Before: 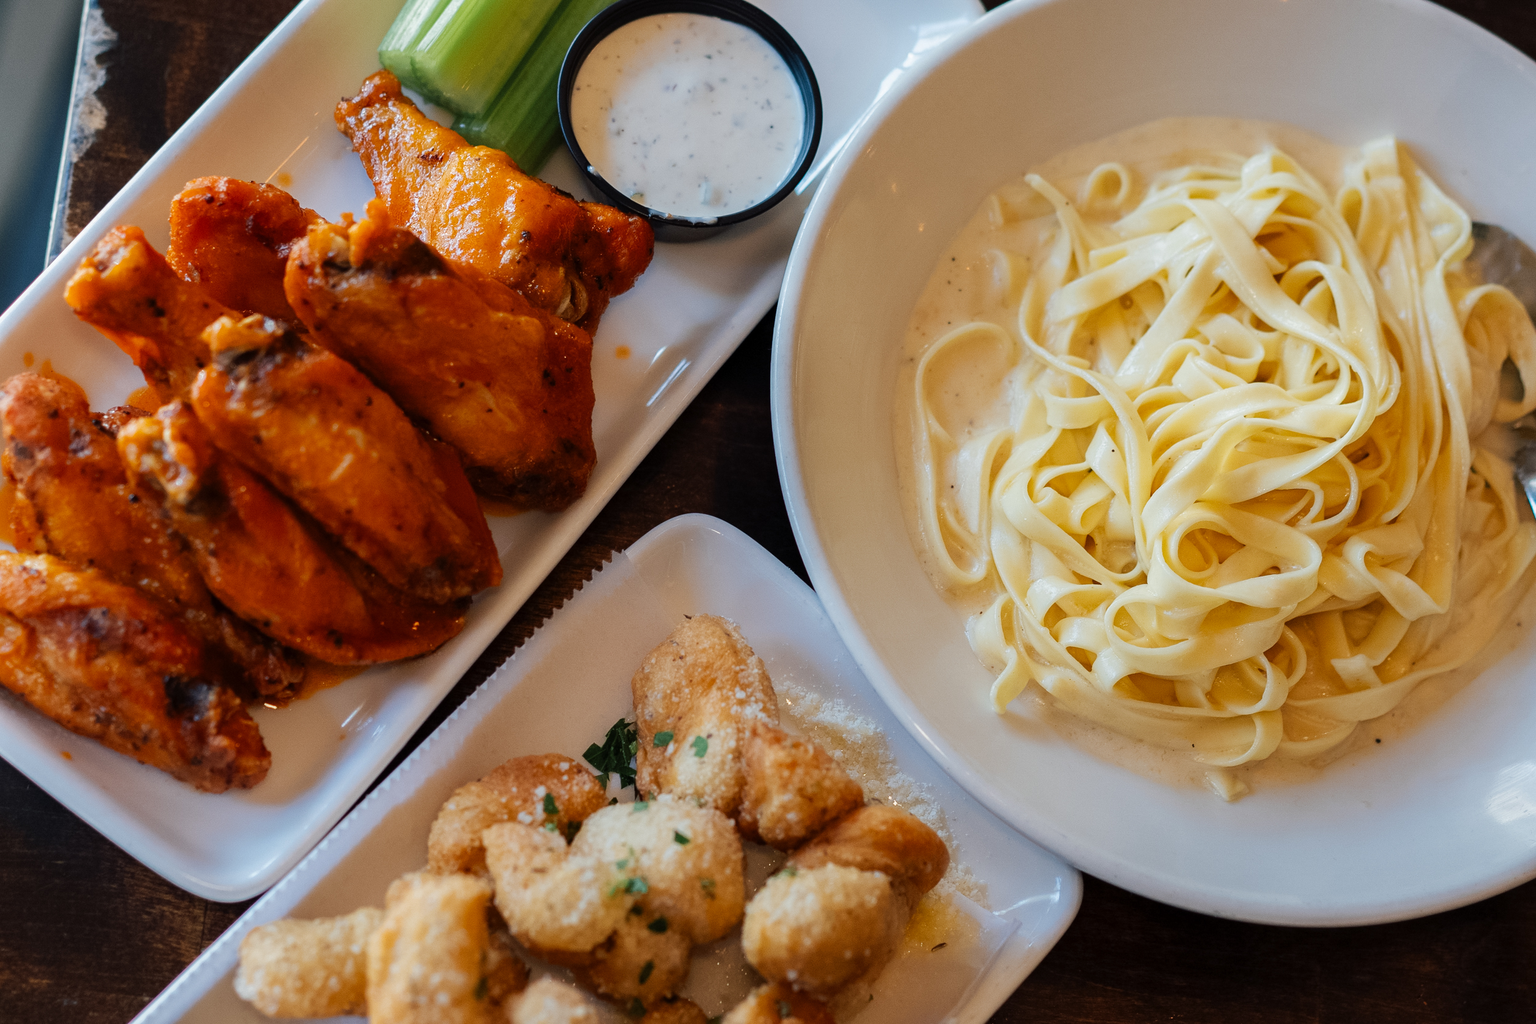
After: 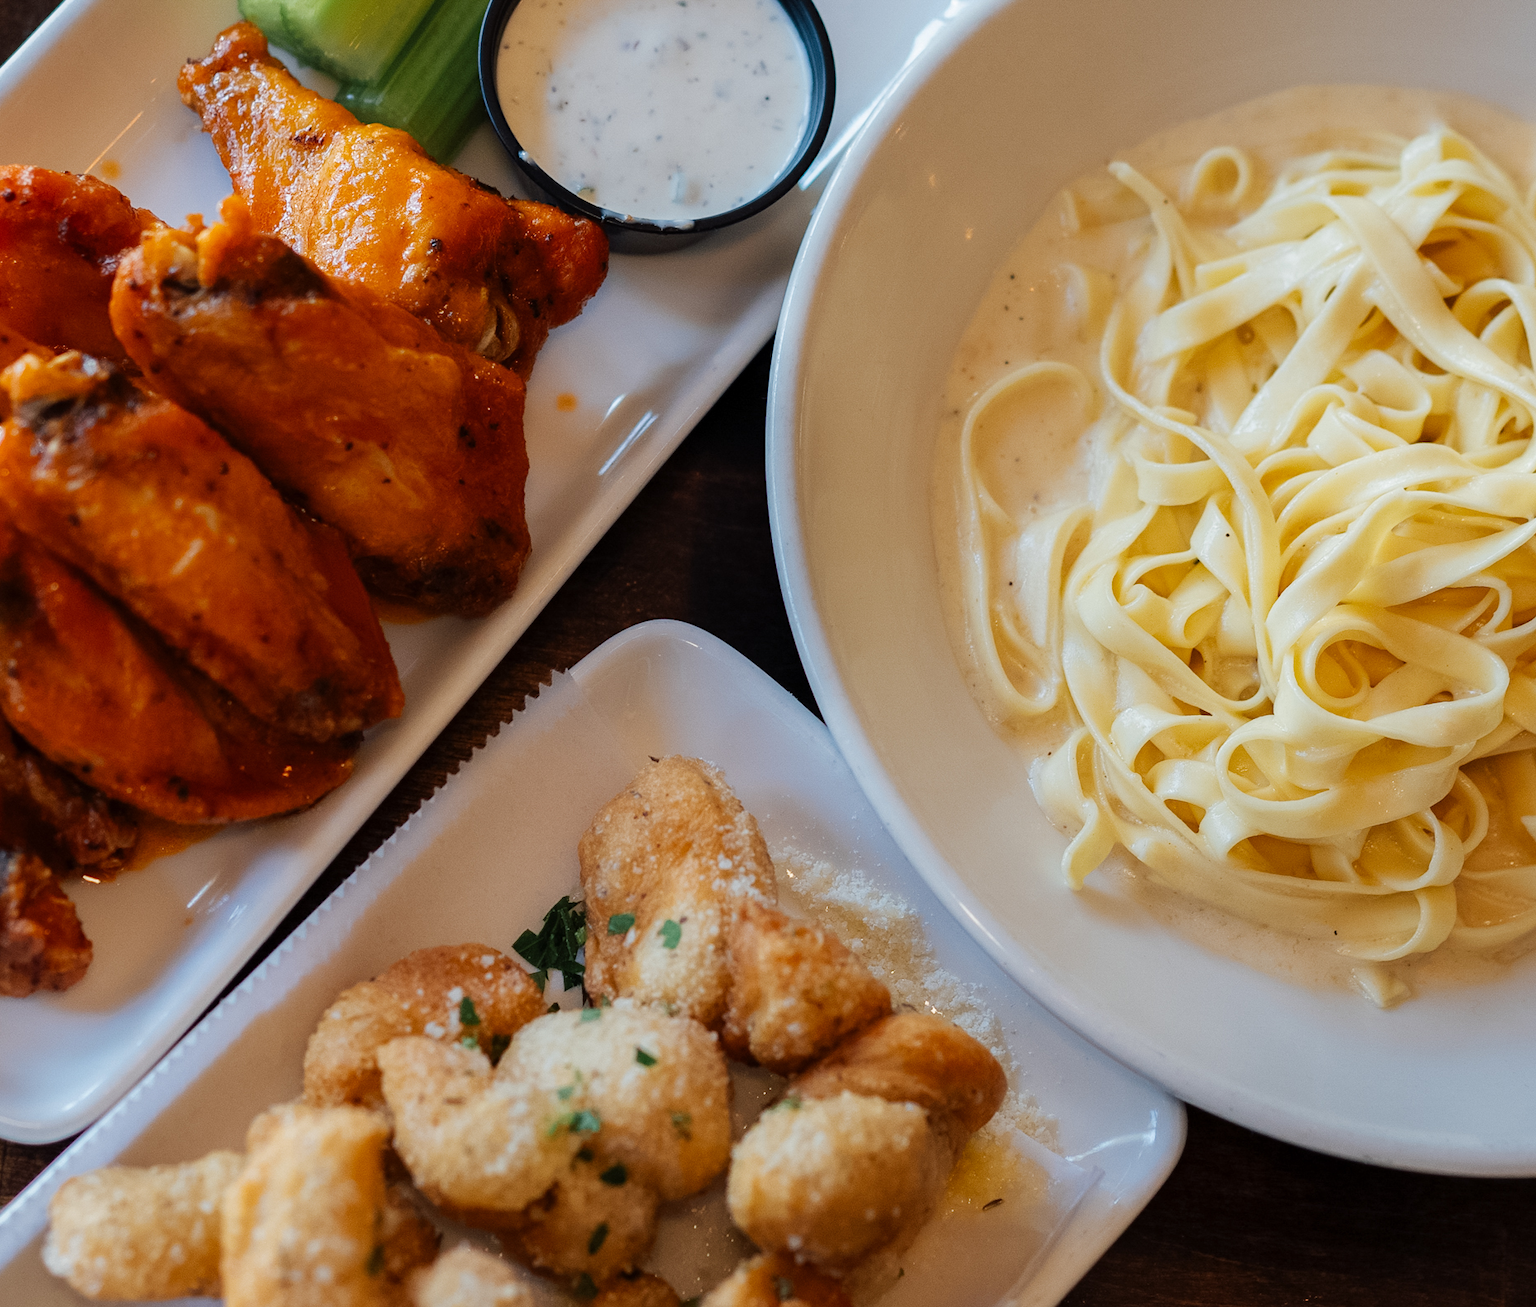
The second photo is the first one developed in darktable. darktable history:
crop and rotate: left 13.216%, top 5.31%, right 12.587%
